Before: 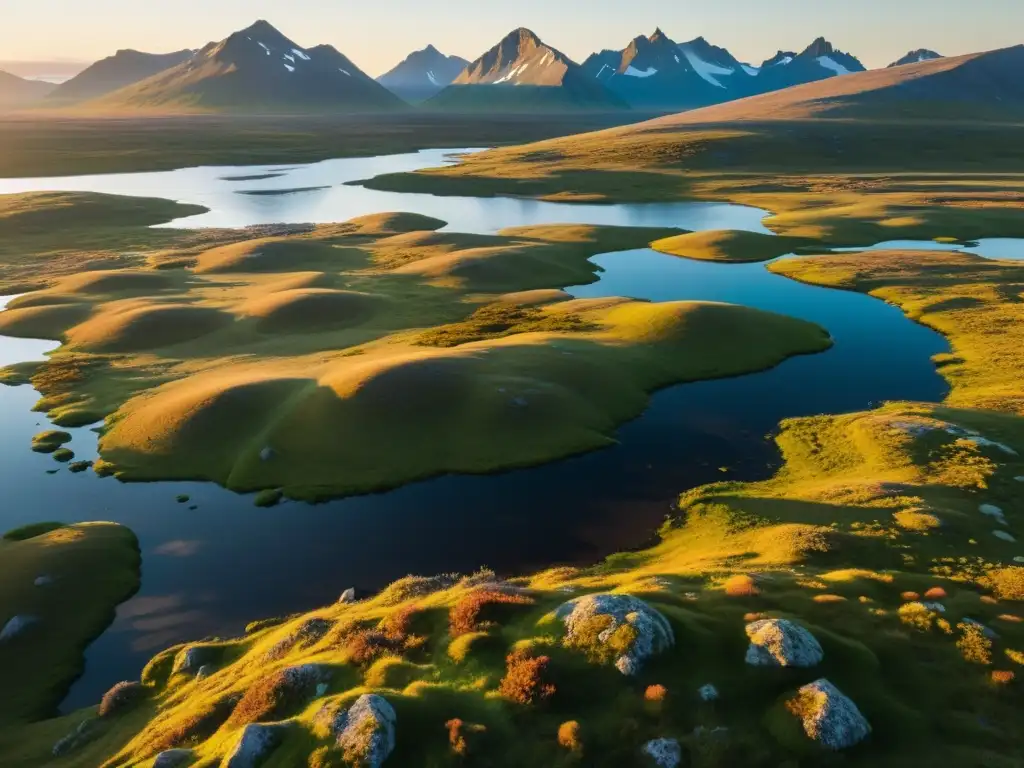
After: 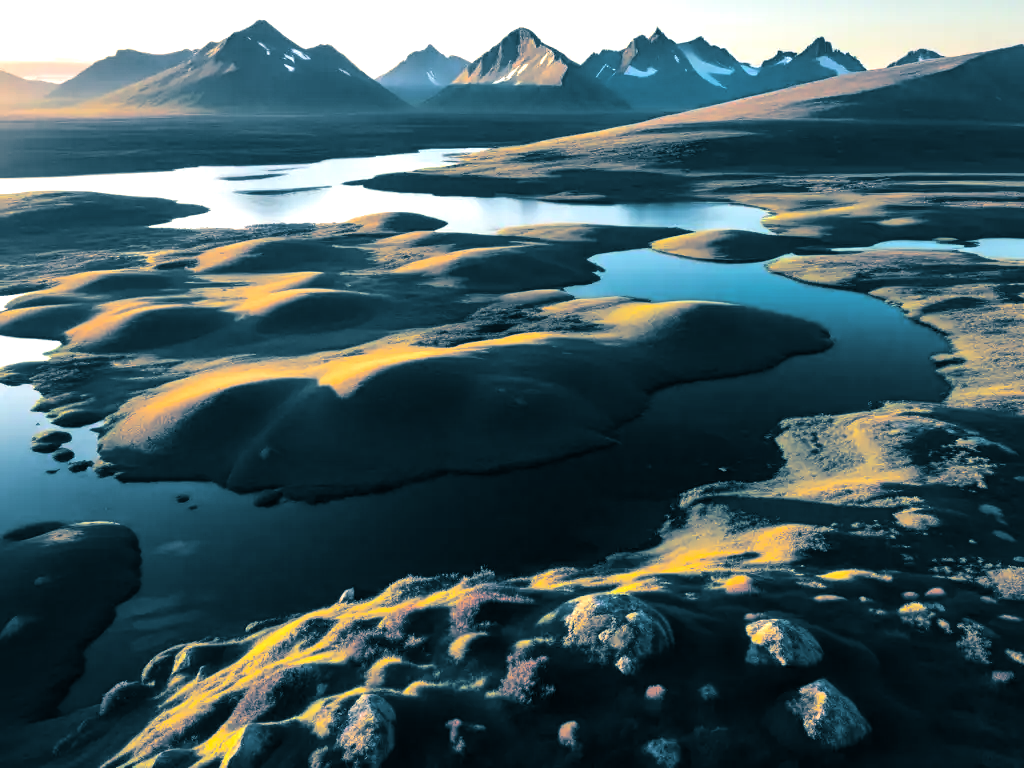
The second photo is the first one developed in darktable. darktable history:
tone equalizer: -8 EV -0.75 EV, -7 EV -0.7 EV, -6 EV -0.6 EV, -5 EV -0.4 EV, -3 EV 0.4 EV, -2 EV 0.6 EV, -1 EV 0.7 EV, +0 EV 0.75 EV, edges refinement/feathering 500, mask exposure compensation -1.57 EV, preserve details no
split-toning: shadows › hue 212.4°, balance -70
